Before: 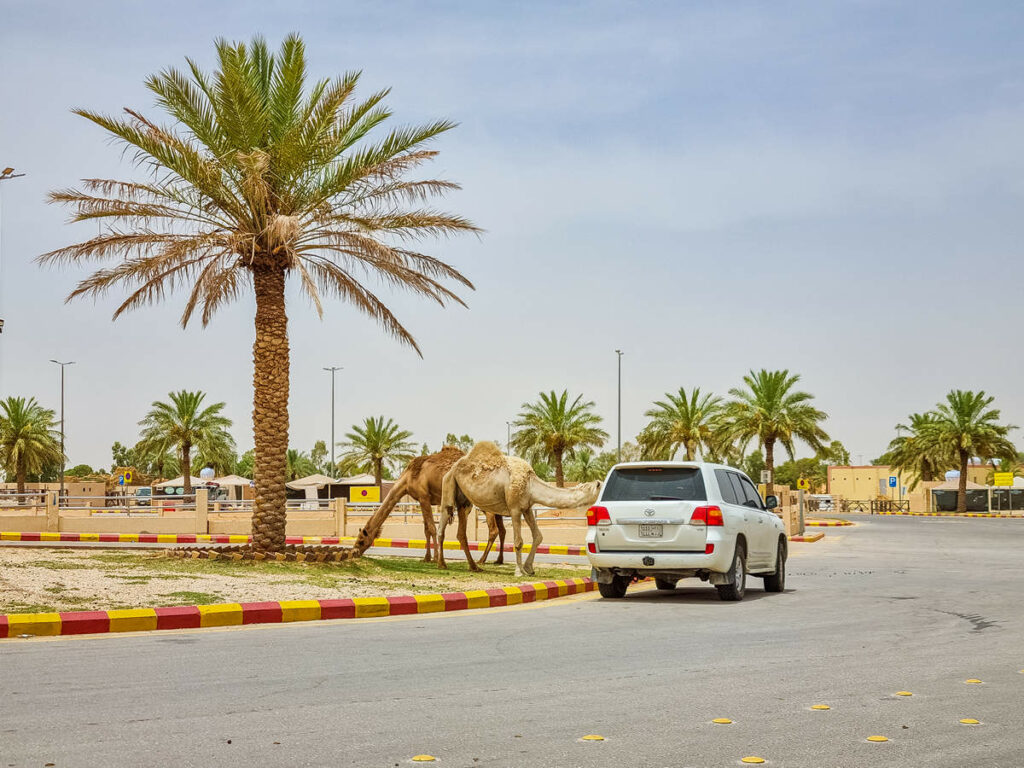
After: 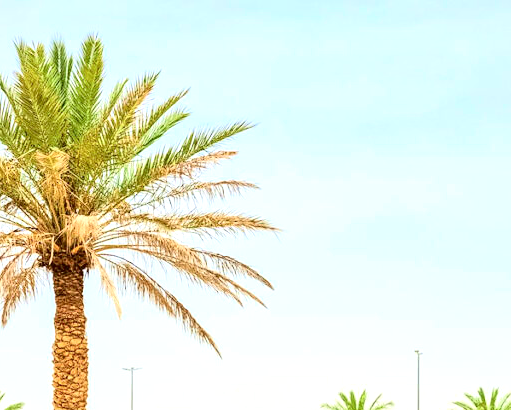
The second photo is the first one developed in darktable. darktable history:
exposure: black level correction 0.001, exposure 1 EV, compensate highlight preservation false
crop: left 19.697%, right 30.396%, bottom 46.505%
tone curve: curves: ch0 [(0, 0) (0.114, 0.083) (0.291, 0.3) (0.447, 0.535) (0.602, 0.712) (0.772, 0.864) (0.999, 0.978)]; ch1 [(0, 0) (0.389, 0.352) (0.458, 0.433) (0.486, 0.474) (0.509, 0.505) (0.535, 0.541) (0.555, 0.557) (0.677, 0.724) (1, 1)]; ch2 [(0, 0) (0.369, 0.388) (0.449, 0.431) (0.501, 0.5) (0.528, 0.552) (0.561, 0.596) (0.697, 0.721) (1, 1)], color space Lab, independent channels, preserve colors none
